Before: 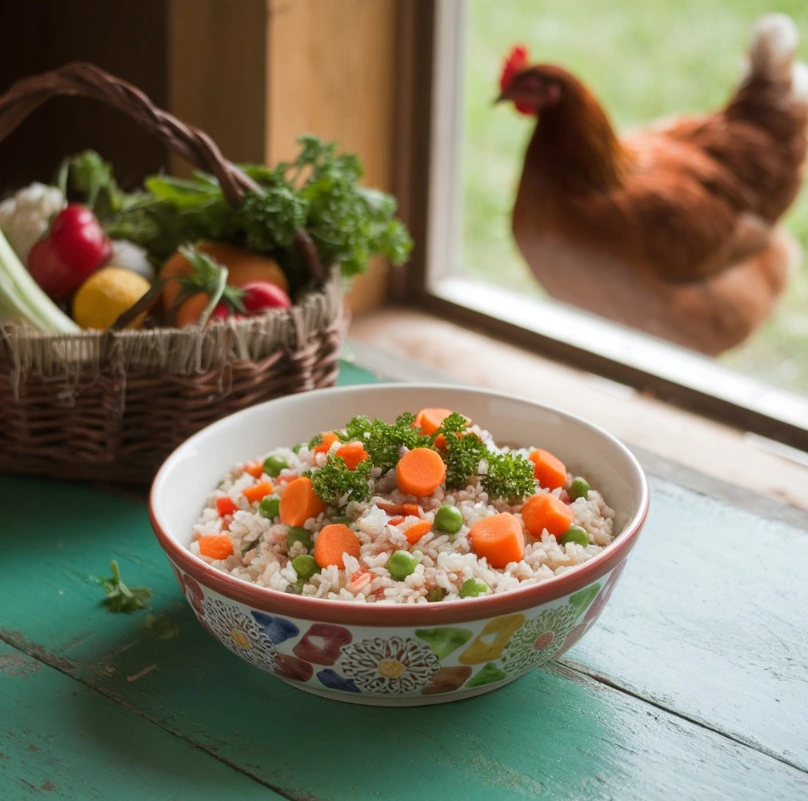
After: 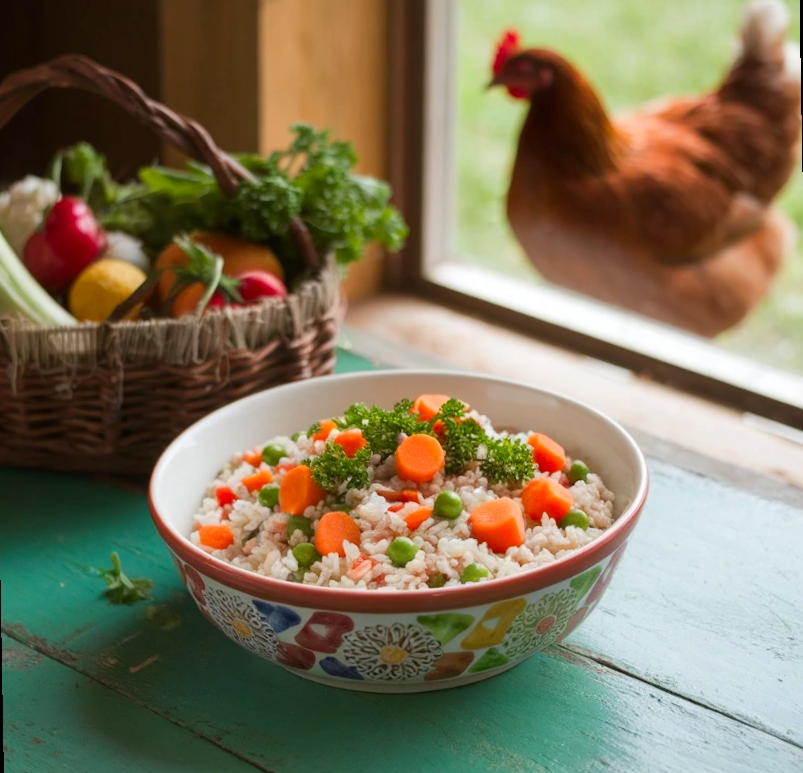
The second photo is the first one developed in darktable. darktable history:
contrast brightness saturation: contrast 0.04, saturation 0.16
rotate and perspective: rotation -1°, crop left 0.011, crop right 0.989, crop top 0.025, crop bottom 0.975
